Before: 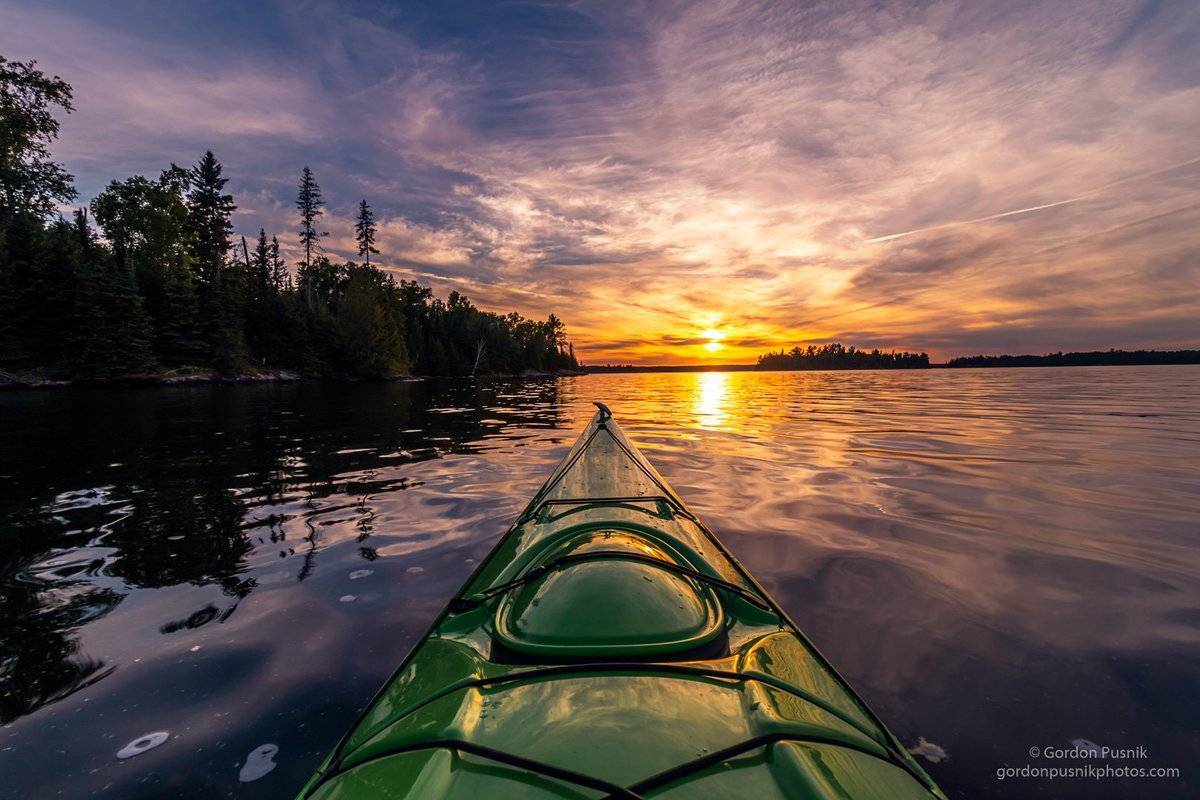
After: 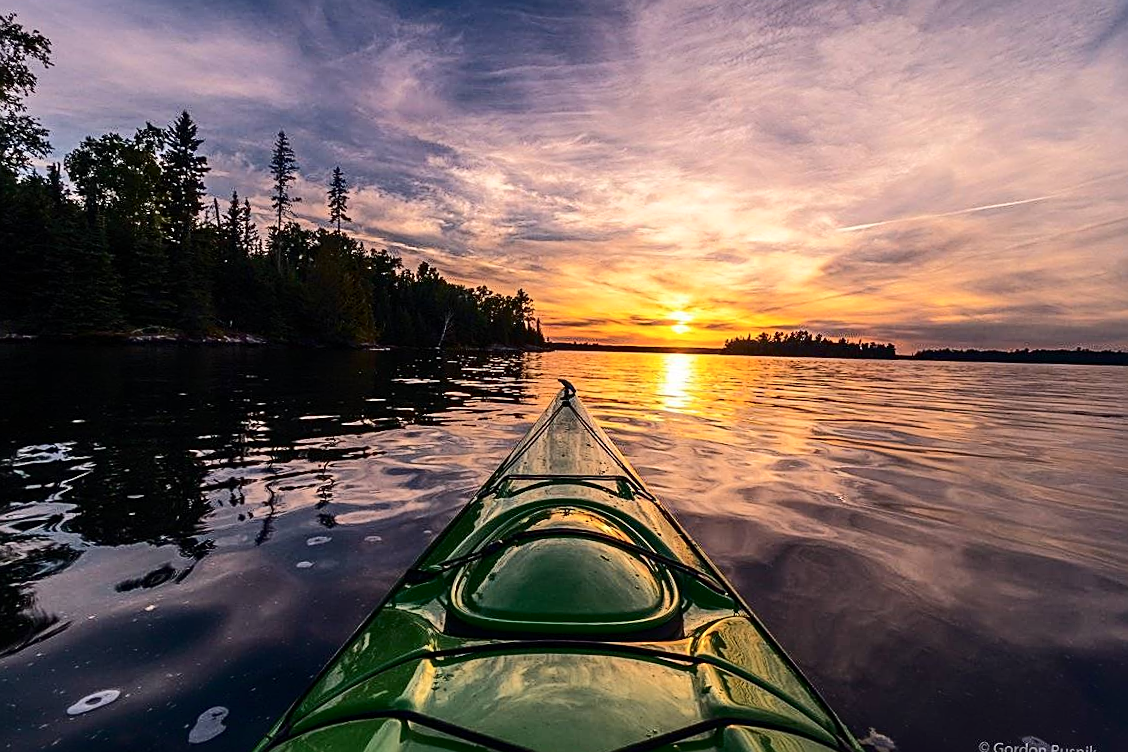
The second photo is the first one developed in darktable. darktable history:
crop and rotate: angle -2.45°
tone curve: curves: ch0 [(0, 0) (0.003, 0.002) (0.011, 0.009) (0.025, 0.018) (0.044, 0.03) (0.069, 0.043) (0.1, 0.057) (0.136, 0.079) (0.177, 0.125) (0.224, 0.178) (0.277, 0.255) (0.335, 0.341) (0.399, 0.443) (0.468, 0.553) (0.543, 0.644) (0.623, 0.718) (0.709, 0.779) (0.801, 0.849) (0.898, 0.929) (1, 1)], color space Lab, independent channels, preserve colors none
sharpen: amount 0.594
